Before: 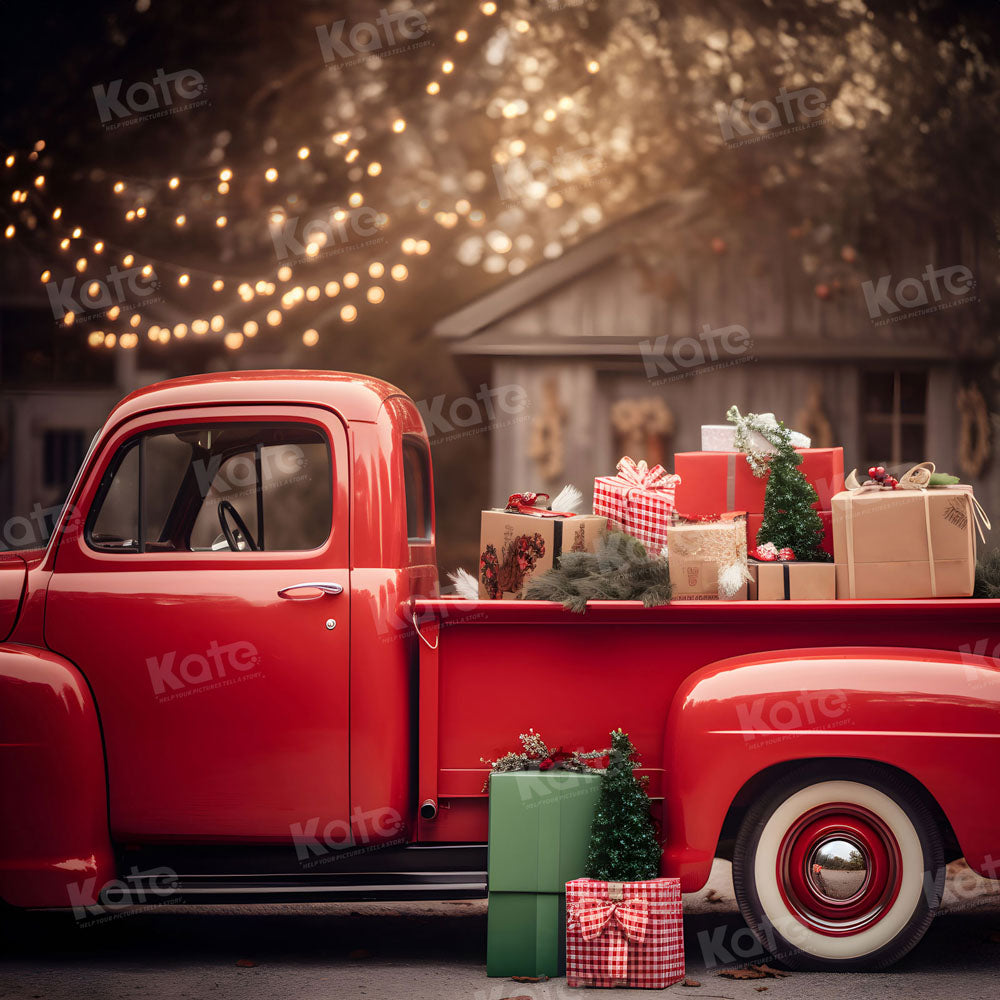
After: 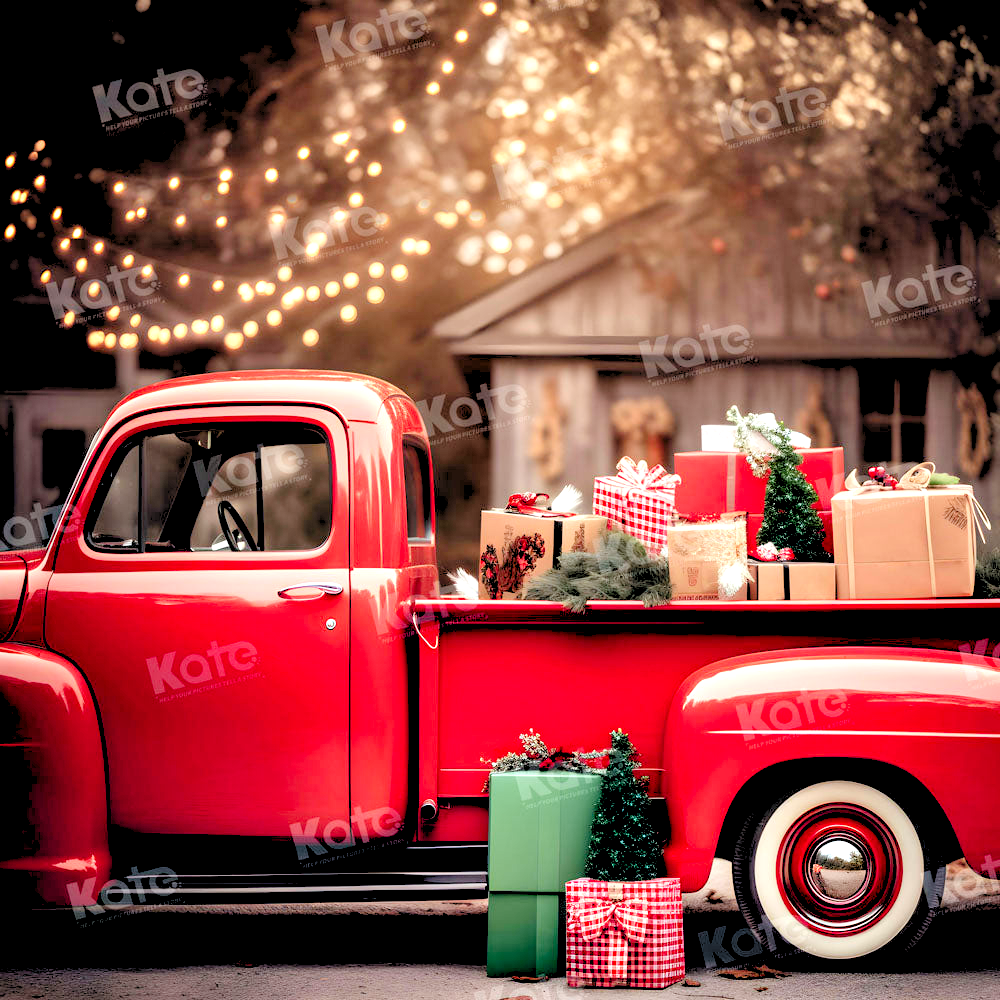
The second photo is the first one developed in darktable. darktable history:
levels: black 0.044%, levels [0.072, 0.414, 0.976]
contrast equalizer: octaves 7, y [[0.6 ×6], [0.55 ×6], [0 ×6], [0 ×6], [0 ×6]]
